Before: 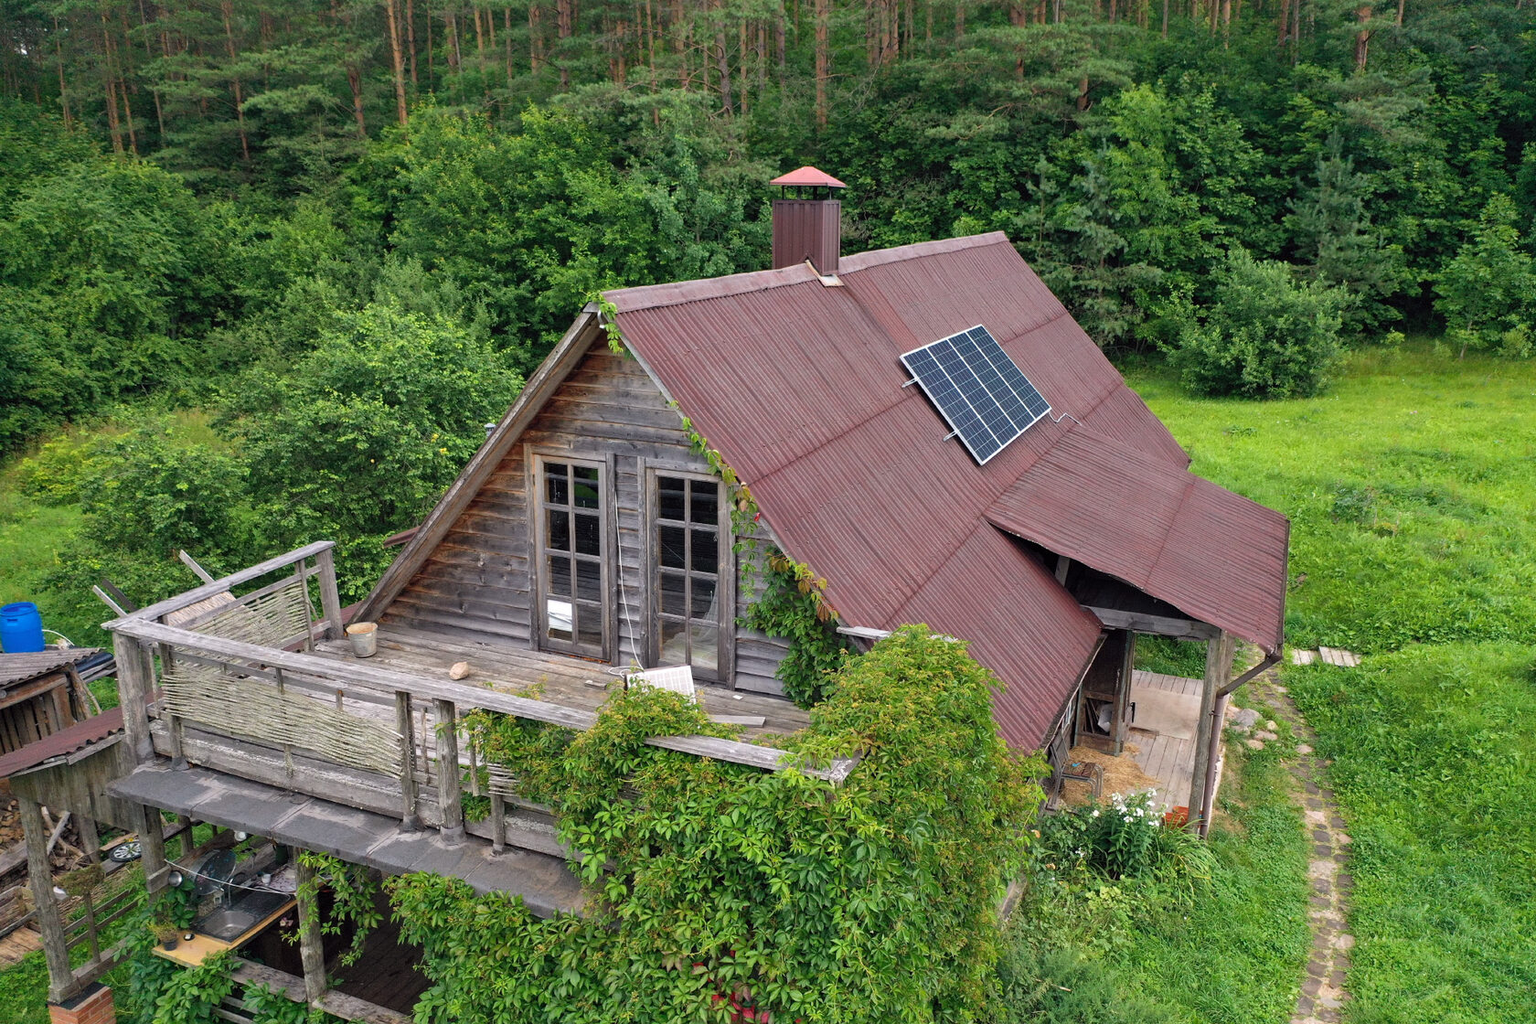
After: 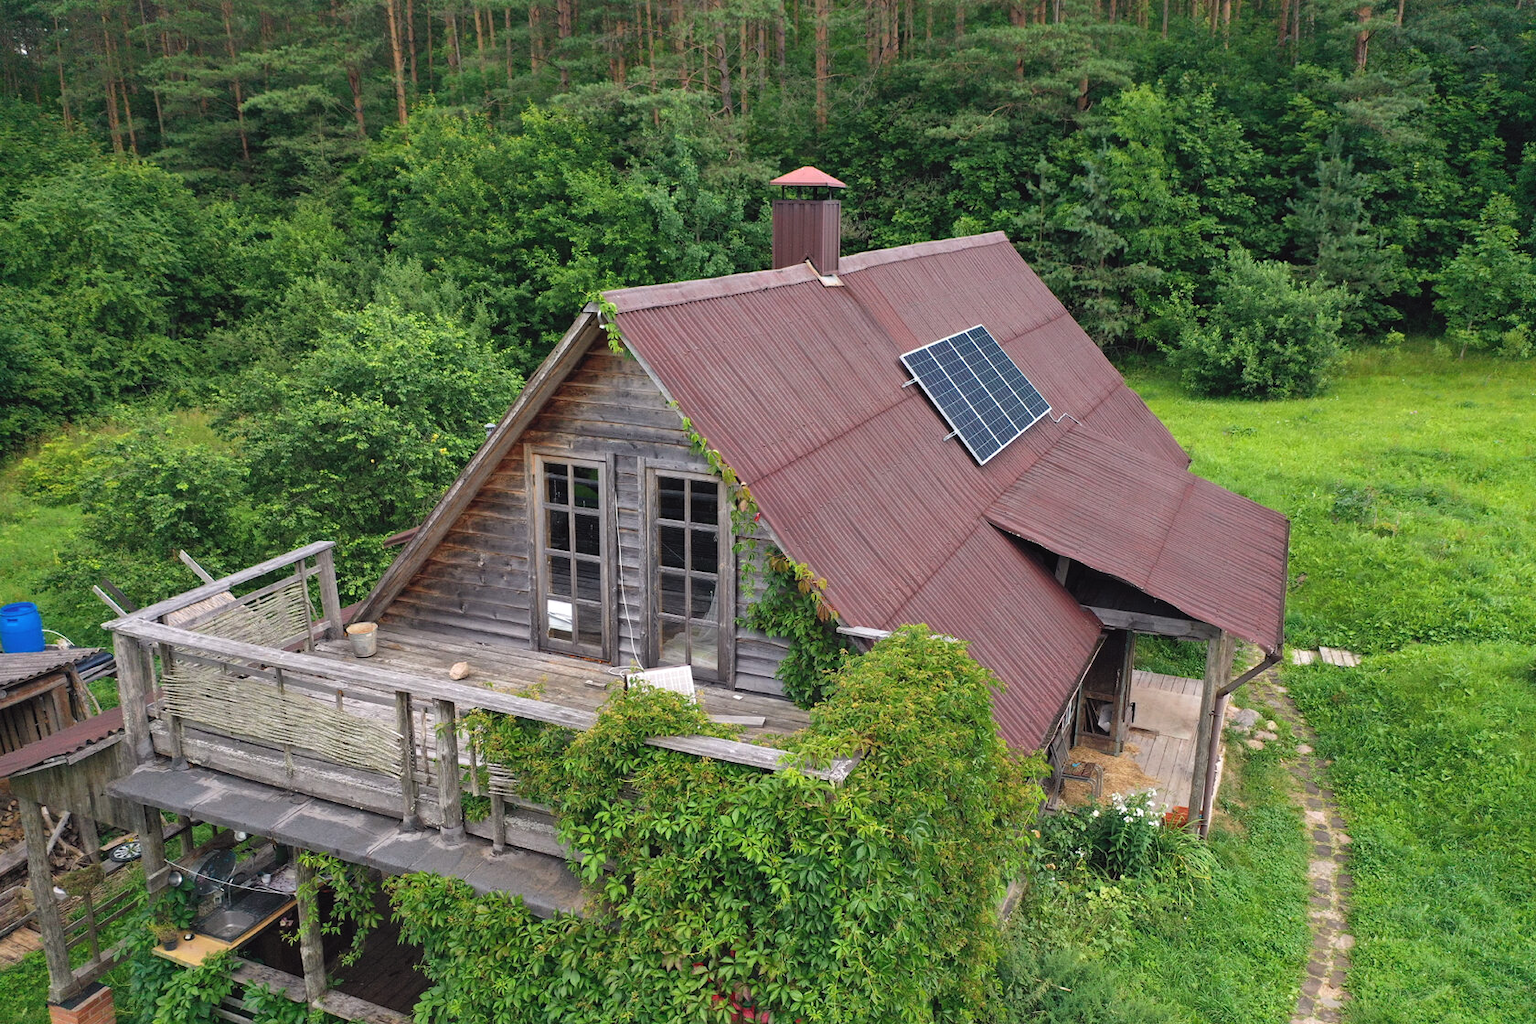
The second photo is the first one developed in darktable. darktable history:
exposure: black level correction -0.003, exposure 0.035 EV, compensate exposure bias true, compensate highlight preservation false
